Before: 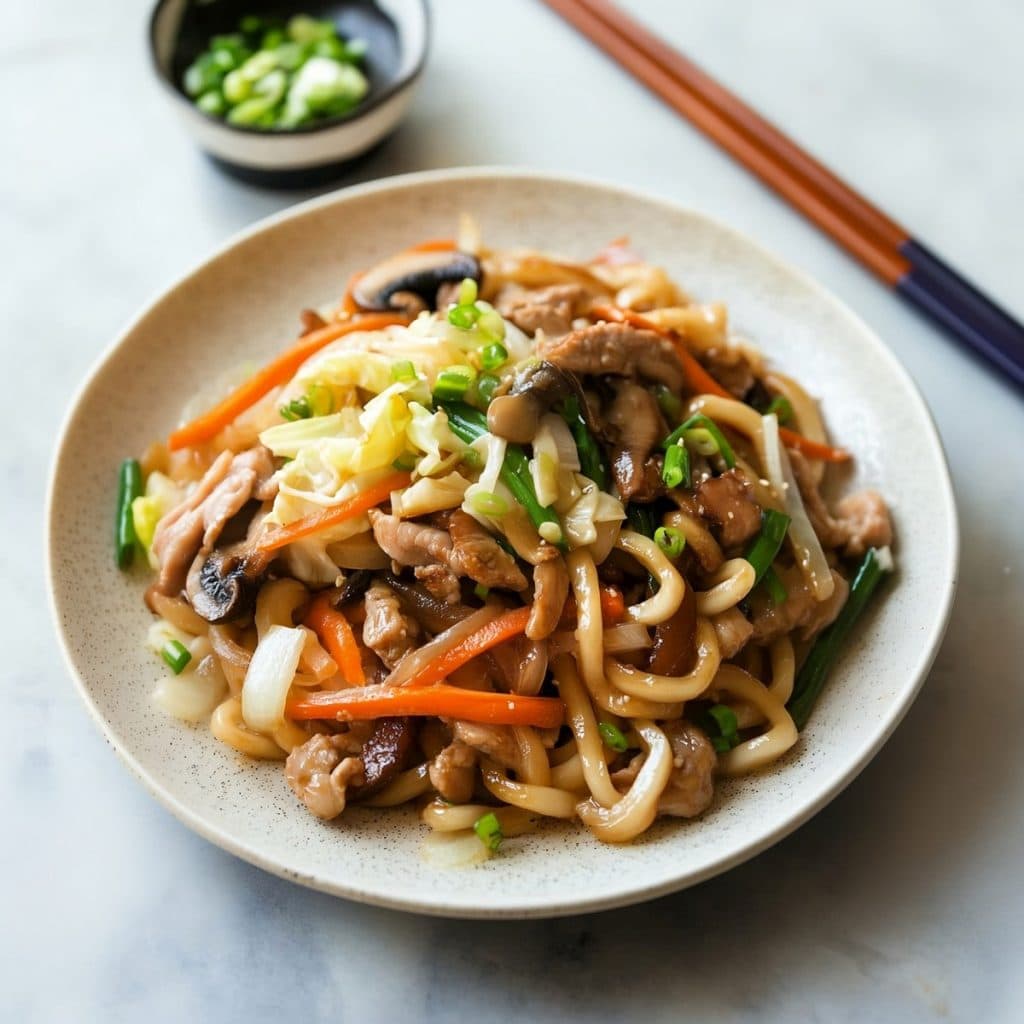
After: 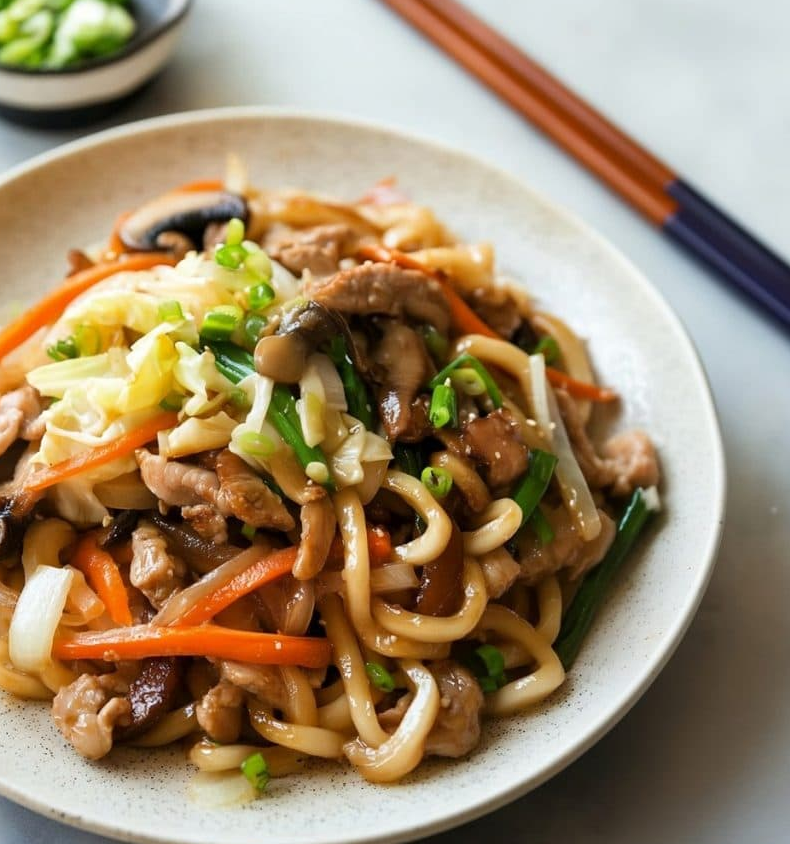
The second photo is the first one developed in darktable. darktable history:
crop: left 22.769%, top 5.923%, bottom 11.59%
